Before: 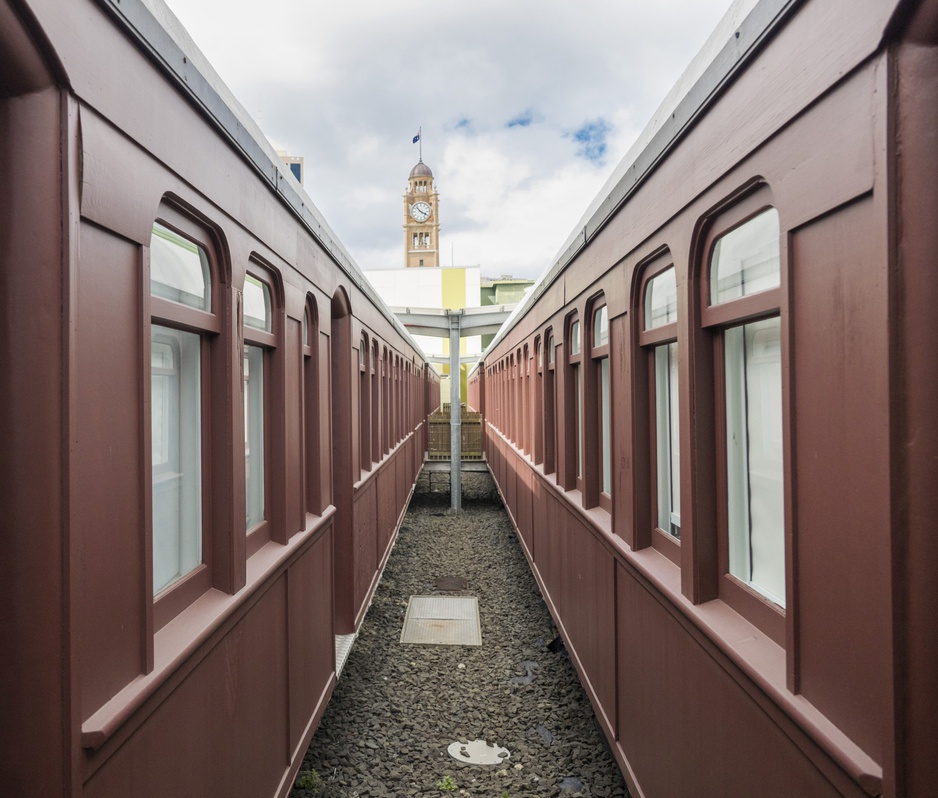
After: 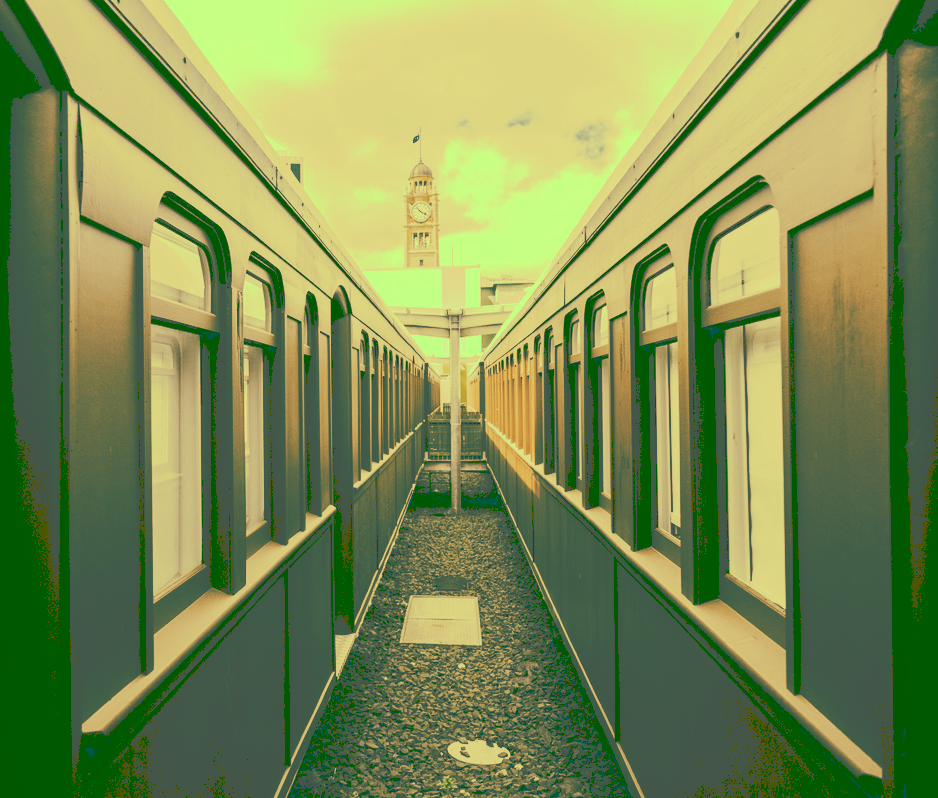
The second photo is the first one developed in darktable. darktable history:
tone curve: curves: ch0 [(0, 0) (0.003, 0.319) (0.011, 0.319) (0.025, 0.319) (0.044, 0.319) (0.069, 0.319) (0.1, 0.32) (0.136, 0.322) (0.177, 0.328) (0.224, 0.338) (0.277, 0.361) (0.335, 0.395) (0.399, 0.451) (0.468, 0.549) (0.543, 0.657) (0.623, 0.739) (0.709, 0.799) (0.801, 0.846) (0.898, 0.867) (1, 1)], preserve colors none
color look up table: target L [94.49, 90.26, 96.2, 86.26, 75.5, 66.6, 62.74, 55.6, 54.79, 39.99, 24.89, 17, 203.02, 82.56, 67.71, 70.21, 70.76, 60.95, 52.17, 42.13, 51.25, 37.23, 34.99, 21.93, 17.4, 17, 97.26, 86.87, 70.7, 83.59, 74.43, 68.58, 66.48, 74.95, 45.94, 40.75, 40.33, 51.18, 34.08, 38.03, 27.65, 19.06, 20.49, 20.56, 80.64, 73.79, 52.97, 45, 23.93], target a [-31.51, -21.84, -41.02, -41.77, -27.29, -2.997, -30.36, -11.56, -17.71, -41.26, -72.03, -54.18, 0, 0.141, 18.74, 20.26, 19.79, 43.12, 3.054, -4.28, 33.04, 14.06, 10.04, -65.93, -55.1, -54.18, -31.54, -9.252, -2.902, -2.568, -3.359, -1.31, 10.01, 2.062, 38.04, 5.215, -9.07, 15.76, -17.74, 14.85, -7.55, -59.29, -62.86, -62.99, -26.92, -12.34, -10.01, -17.29, -70.18], target b [75.73, 67.52, 75.73, 61.13, 43.05, 38.64, 38.6, 47.51, 24.35, 68.04, 42.1, 28.54, -0.002, 54.21, 52.52, 41.56, 38.25, 56.34, 21.93, 71.75, 46.02, 63.26, 59.53, 36.99, 29.22, 28.54, 76.28, 59.23, 37.35, 53.43, 37.76, 31.46, 31.41, 38.65, 16.08, 13.43, 0.012, 10.6, 34.71, -12.24, -16.02, 32.04, 34.46, 34.55, 49.69, 36.62, 12.82, 15.96, 40.33], num patches 49
